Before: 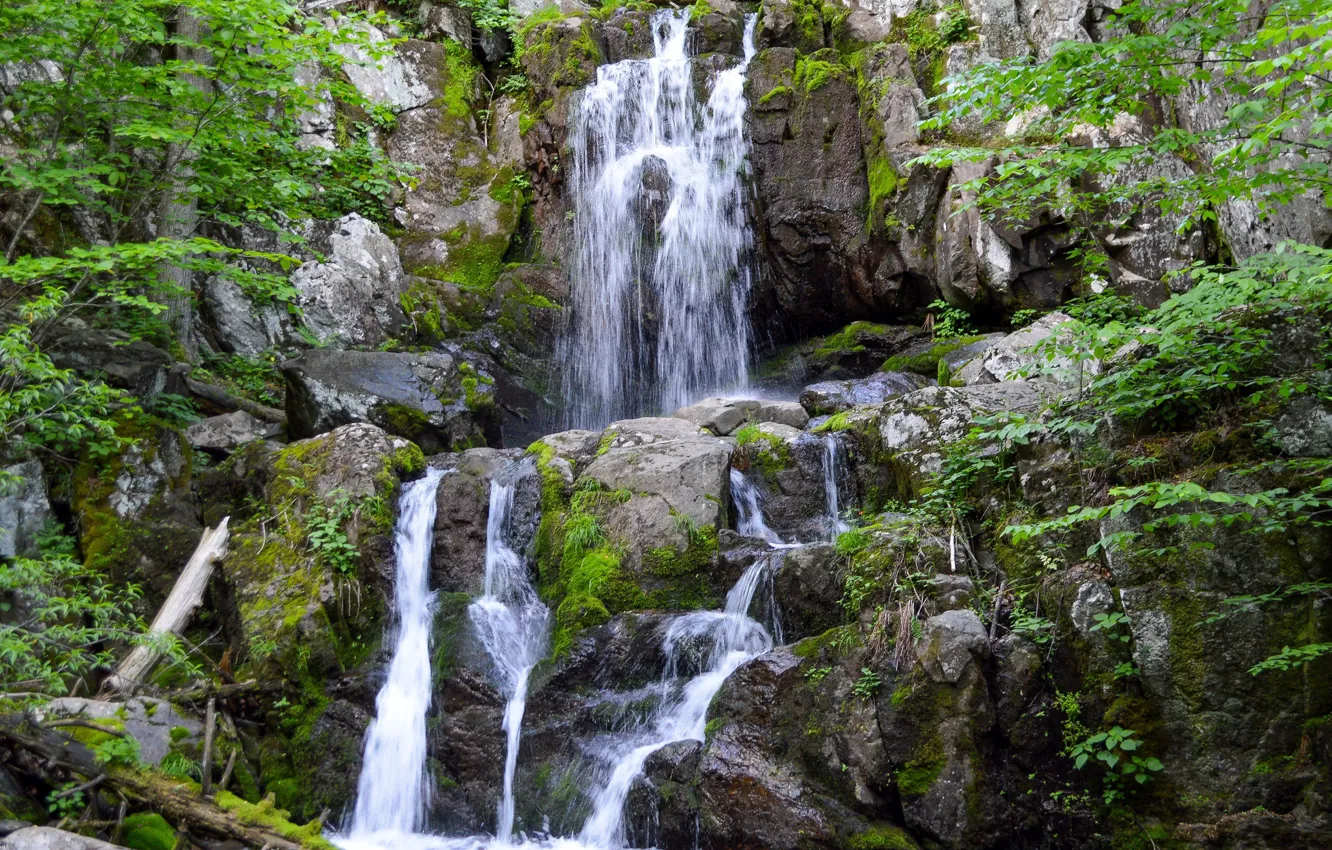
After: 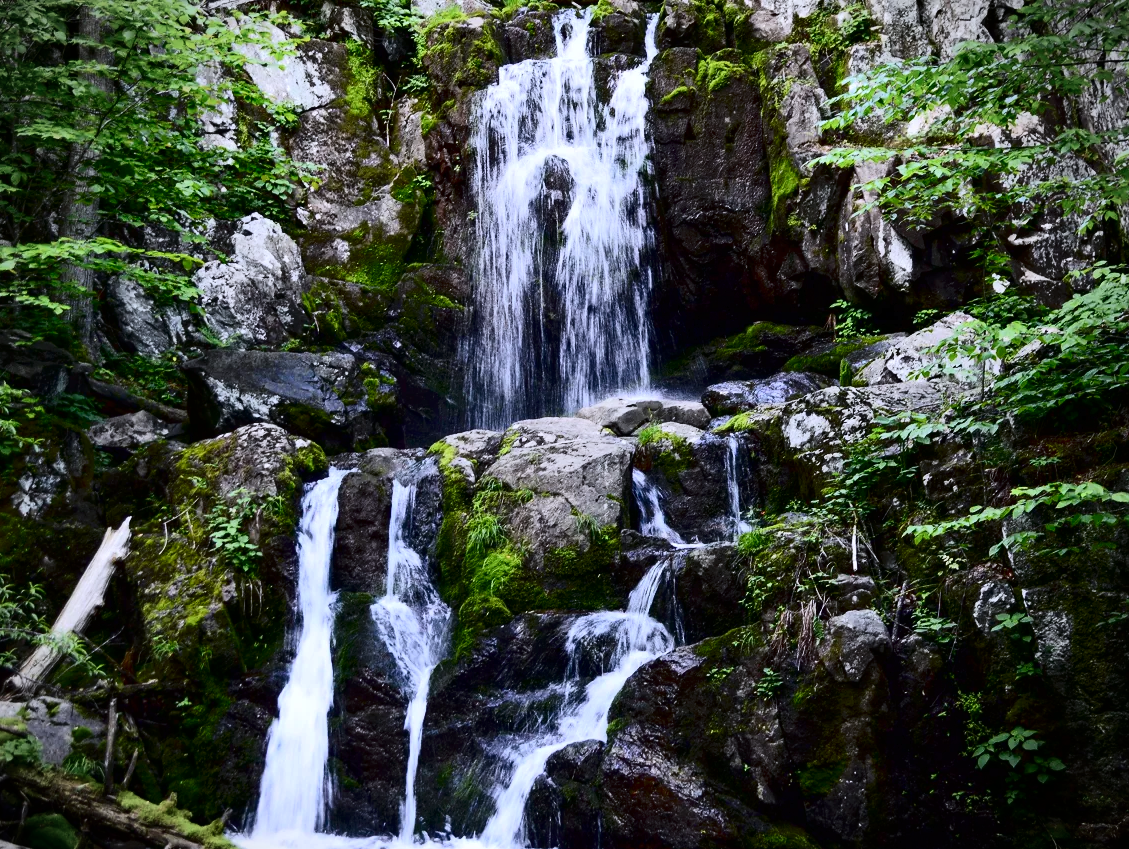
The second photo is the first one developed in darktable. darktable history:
vignetting: fall-off start 89.37%, fall-off radius 44.01%, width/height ratio 1.158, unbound false
crop: left 7.361%, right 7.842%
color calibration: illuminant as shot in camera, x 0.358, y 0.373, temperature 4628.91 K
tone curve: curves: ch0 [(0, 0) (0.003, 0.005) (0.011, 0.006) (0.025, 0.004) (0.044, 0.004) (0.069, 0.007) (0.1, 0.014) (0.136, 0.018) (0.177, 0.034) (0.224, 0.065) (0.277, 0.089) (0.335, 0.143) (0.399, 0.219) (0.468, 0.327) (0.543, 0.455) (0.623, 0.63) (0.709, 0.786) (0.801, 0.87) (0.898, 0.922) (1, 1)], color space Lab, independent channels, preserve colors none
